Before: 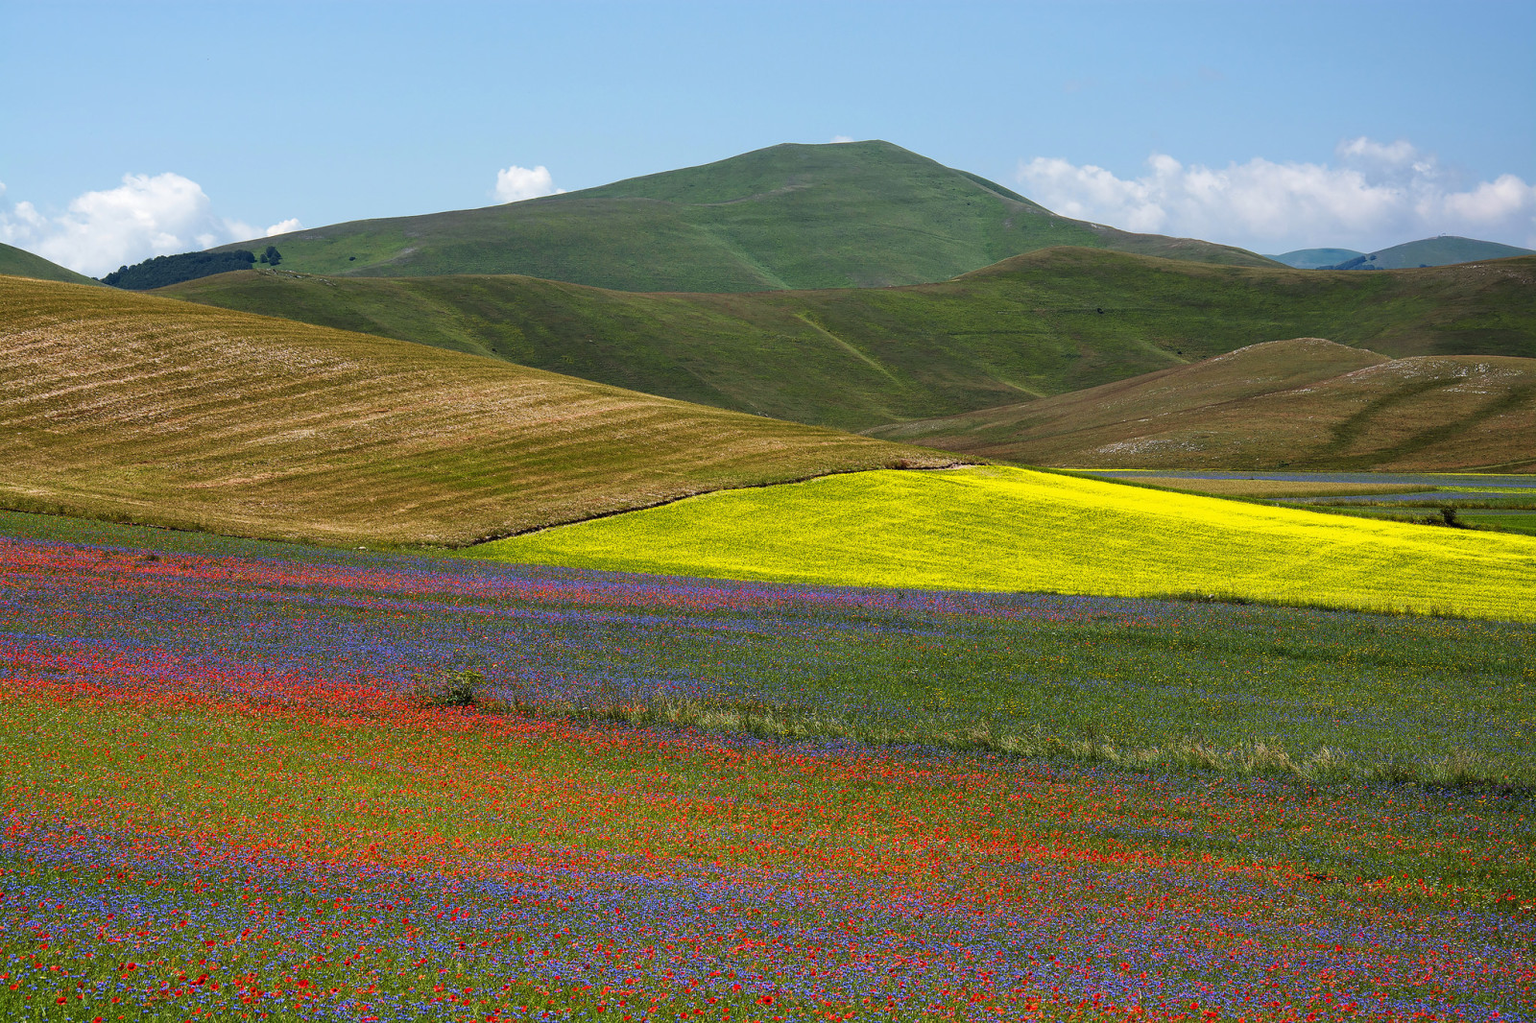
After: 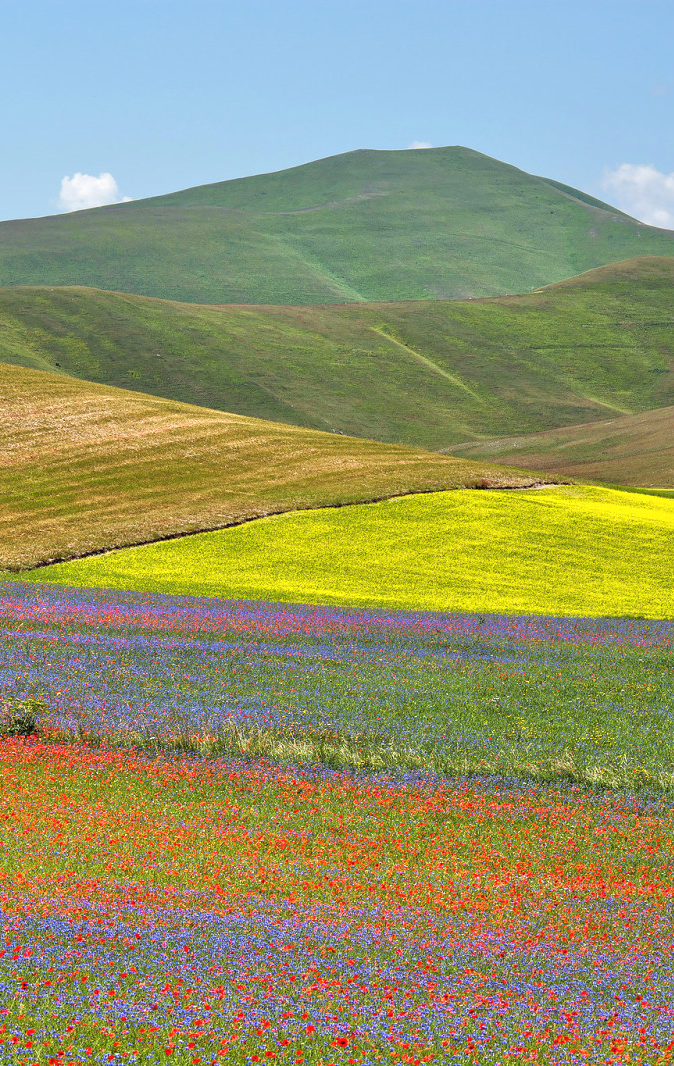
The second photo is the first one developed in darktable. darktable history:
crop: left 28.583%, right 29.231%
tone equalizer: -7 EV 0.15 EV, -6 EV 0.6 EV, -5 EV 1.15 EV, -4 EV 1.33 EV, -3 EV 1.15 EV, -2 EV 0.6 EV, -1 EV 0.15 EV, mask exposure compensation -0.5 EV
color balance rgb: linear chroma grading › global chroma -0.67%, saturation formula JzAzBz (2021)
